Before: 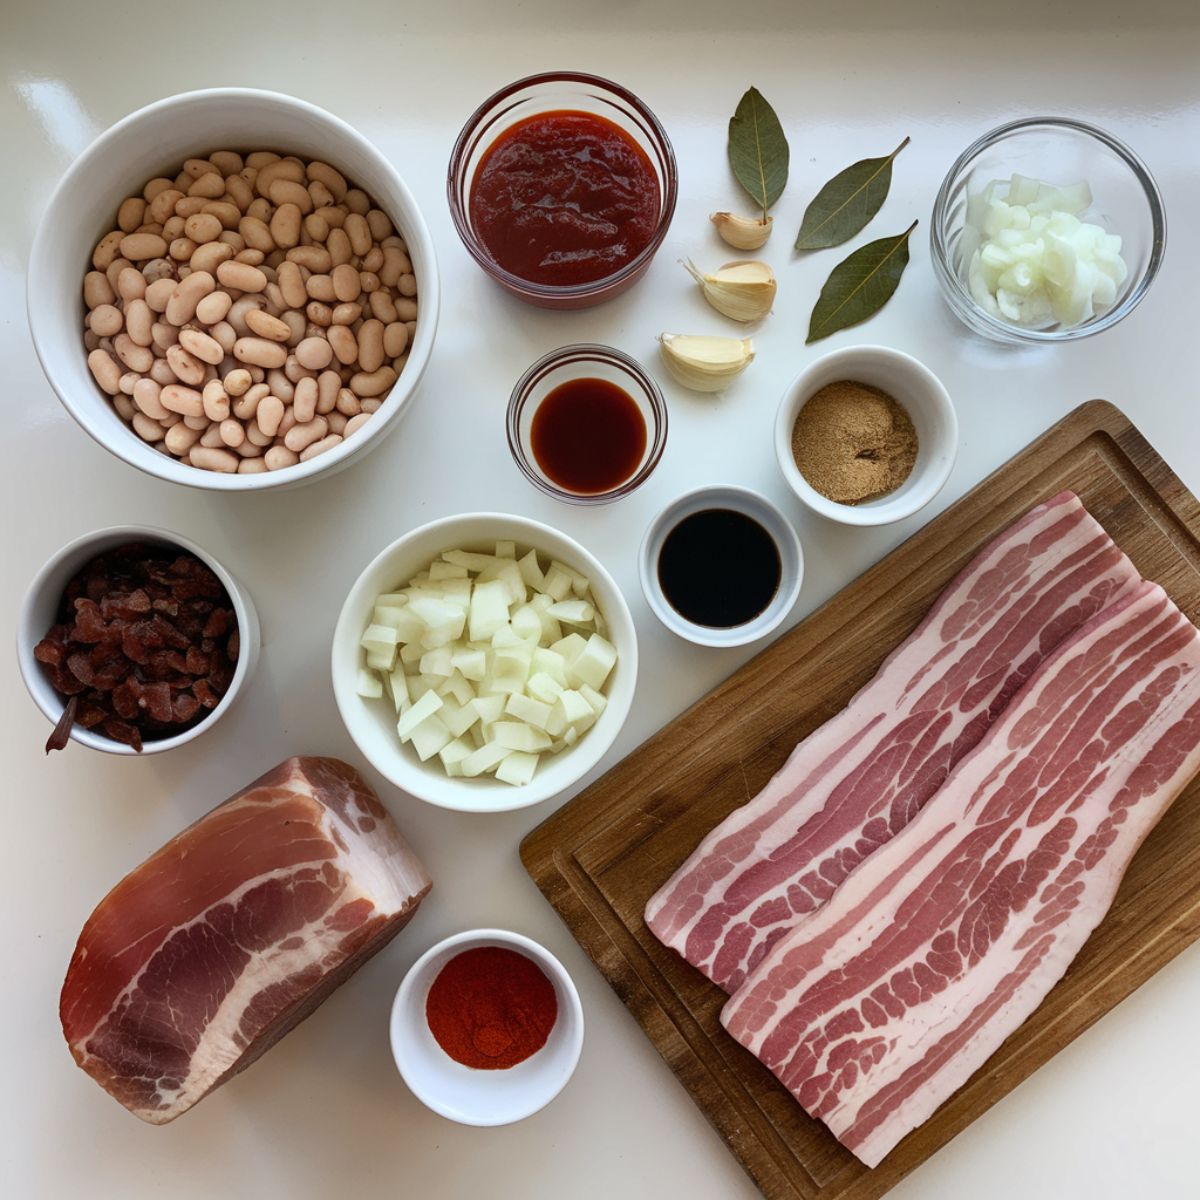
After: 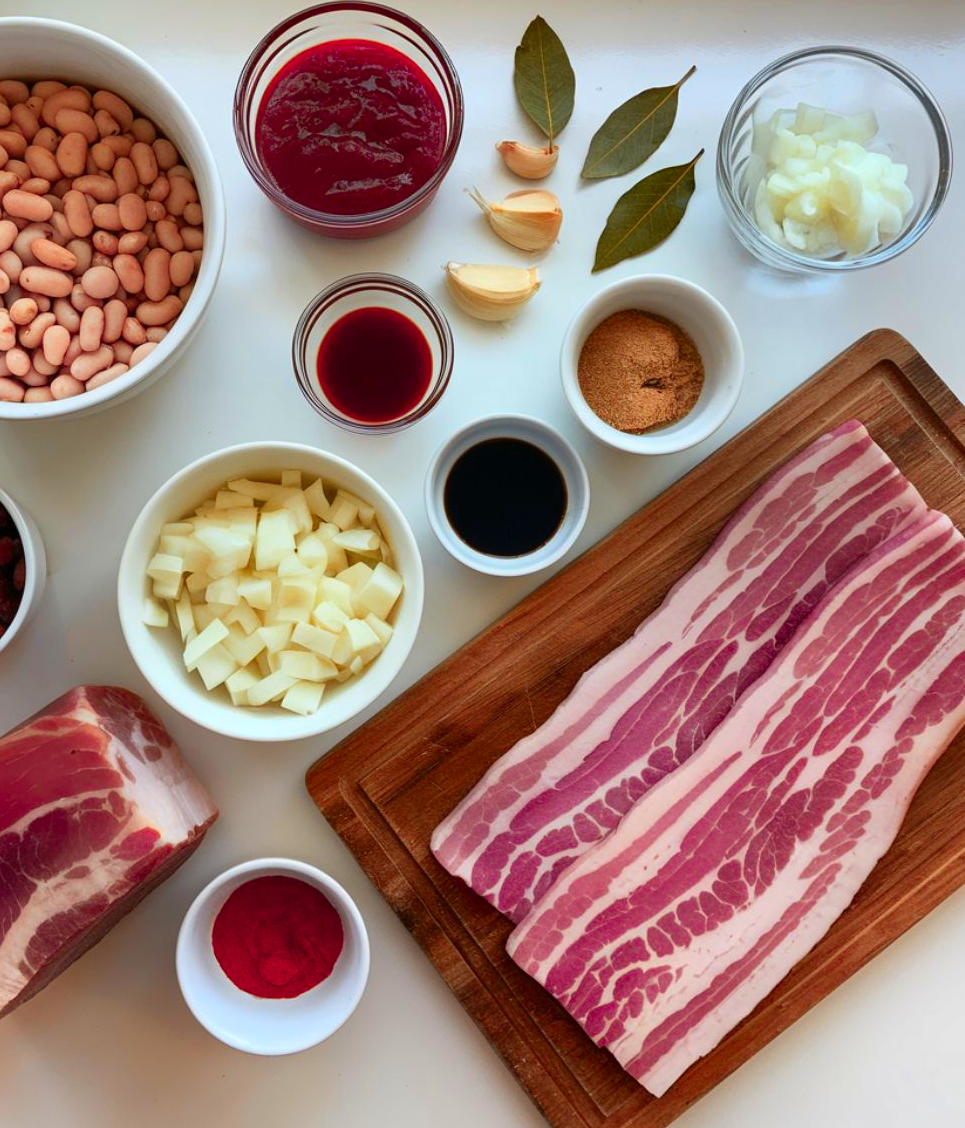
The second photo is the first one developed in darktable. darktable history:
color zones: curves: ch1 [(0.24, 0.629) (0.75, 0.5)]; ch2 [(0.255, 0.454) (0.745, 0.491)], mix 101.67%
crop and rotate: left 17.878%, top 5.926%, right 1.692%
